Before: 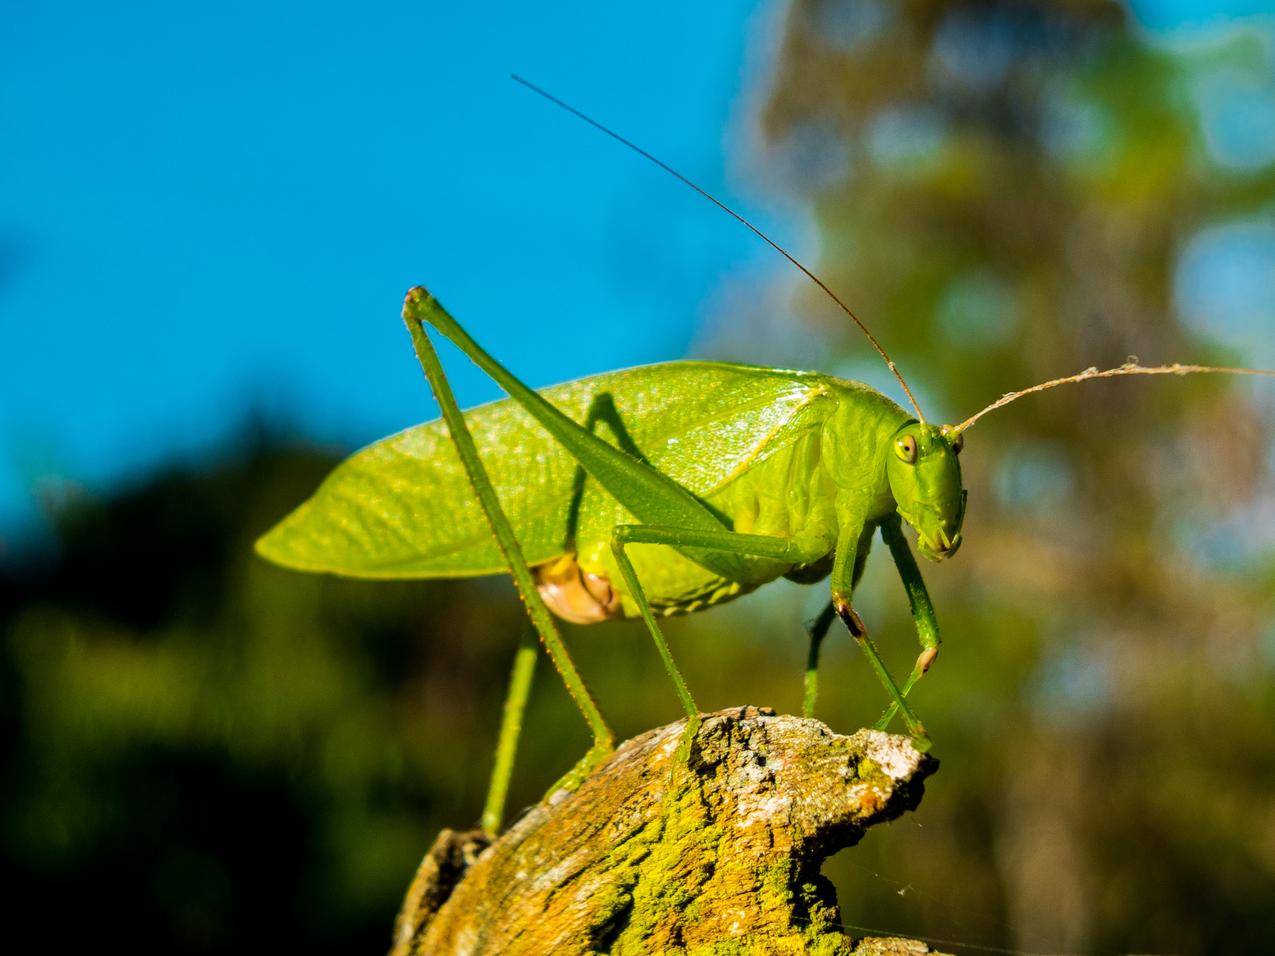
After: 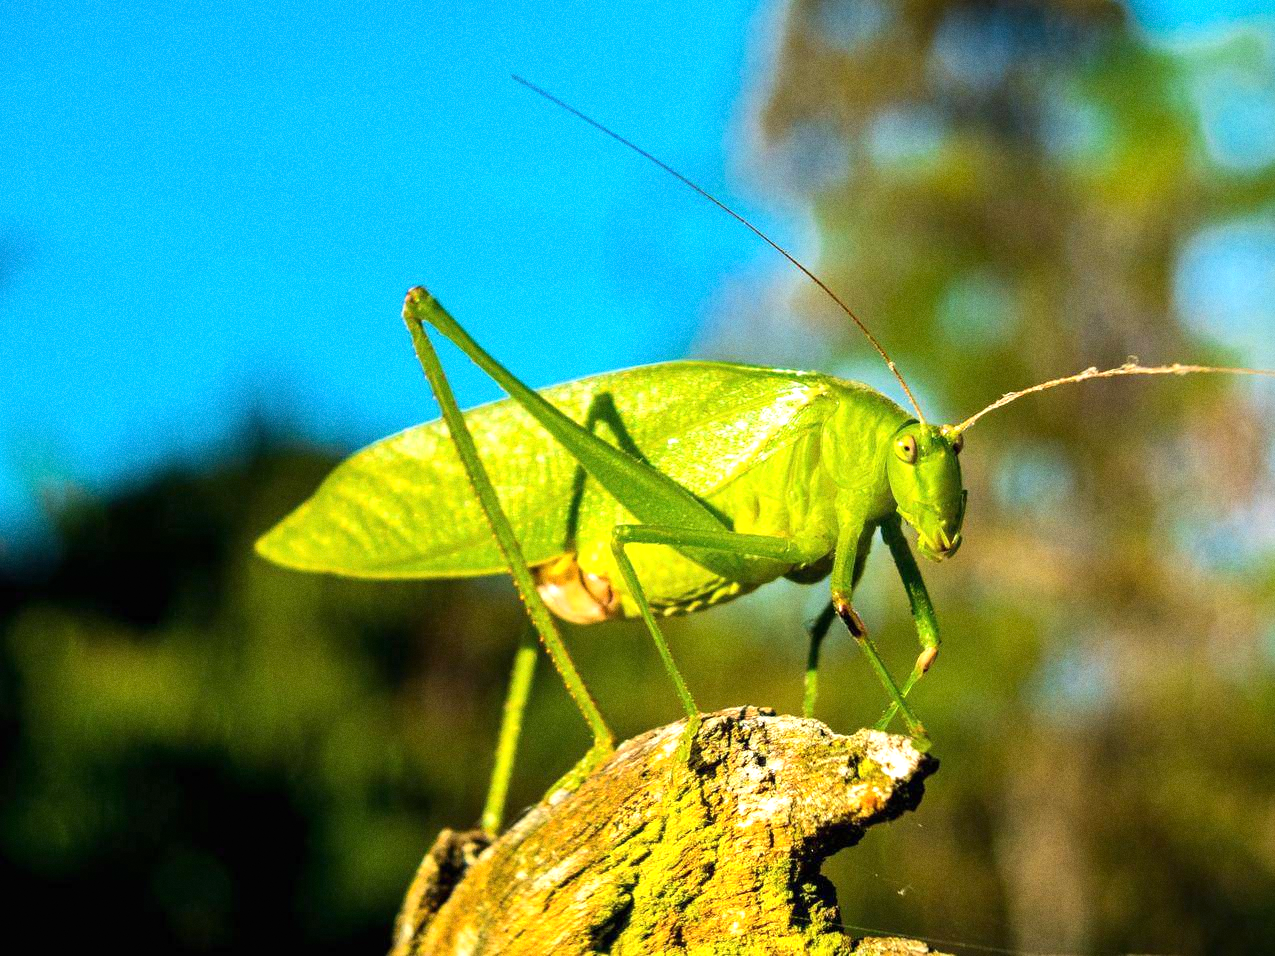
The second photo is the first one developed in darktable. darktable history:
exposure: black level correction 0, exposure 0.7 EV, compensate exposure bias true, compensate highlight preservation false
grain: on, module defaults
